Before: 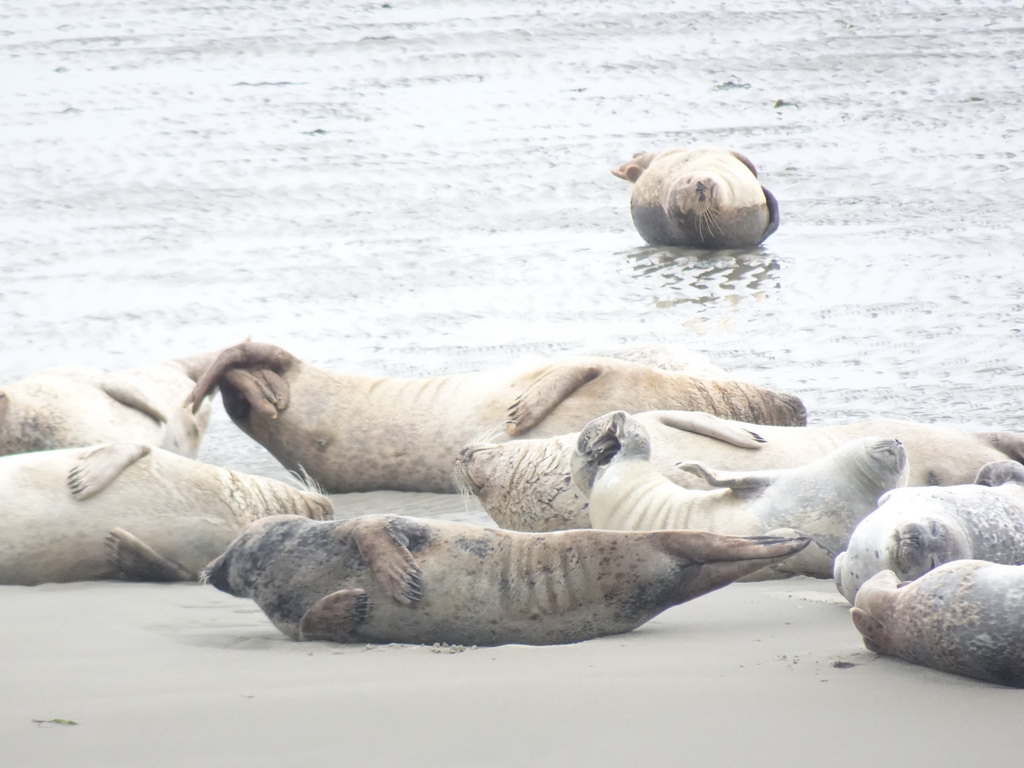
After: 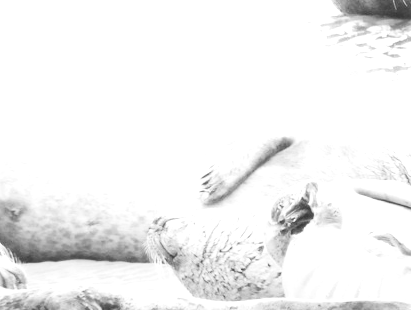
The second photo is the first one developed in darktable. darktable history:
tone equalizer: -8 EV -1.09 EV, -7 EV -1.05 EV, -6 EV -0.859 EV, -5 EV -0.594 EV, -3 EV 0.584 EV, -2 EV 0.894 EV, -1 EV 0.996 EV, +0 EV 1.07 EV, edges refinement/feathering 500, mask exposure compensation -1.57 EV, preserve details no
contrast brightness saturation: contrast 0.203, brightness 0.143, saturation 0.14
crop: left 29.982%, top 30.091%, right 29.79%, bottom 29.53%
color calibration: output gray [0.253, 0.26, 0.487, 0], illuminant as shot in camera, x 0.36, y 0.362, temperature 4588.24 K
